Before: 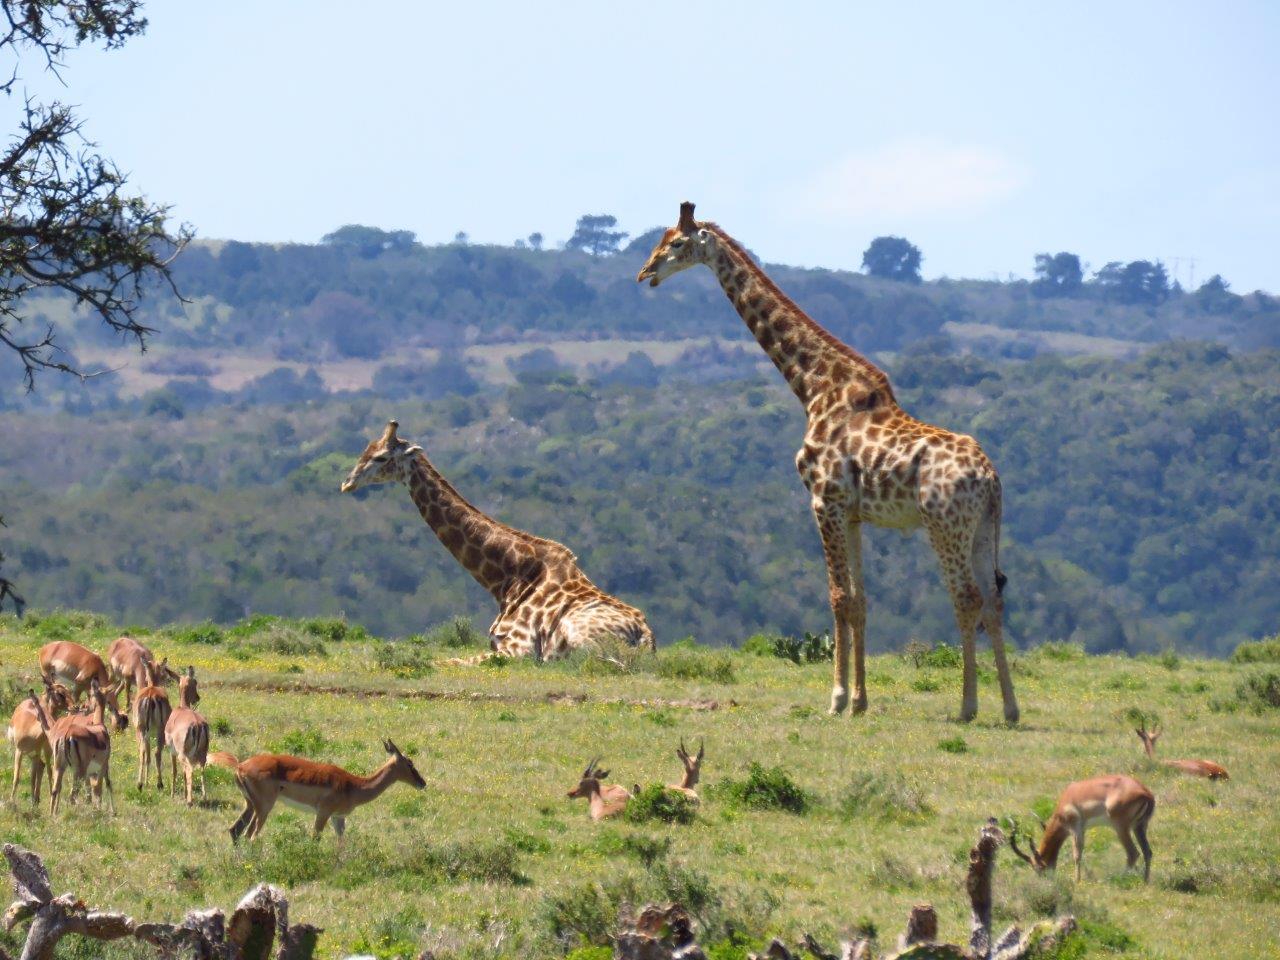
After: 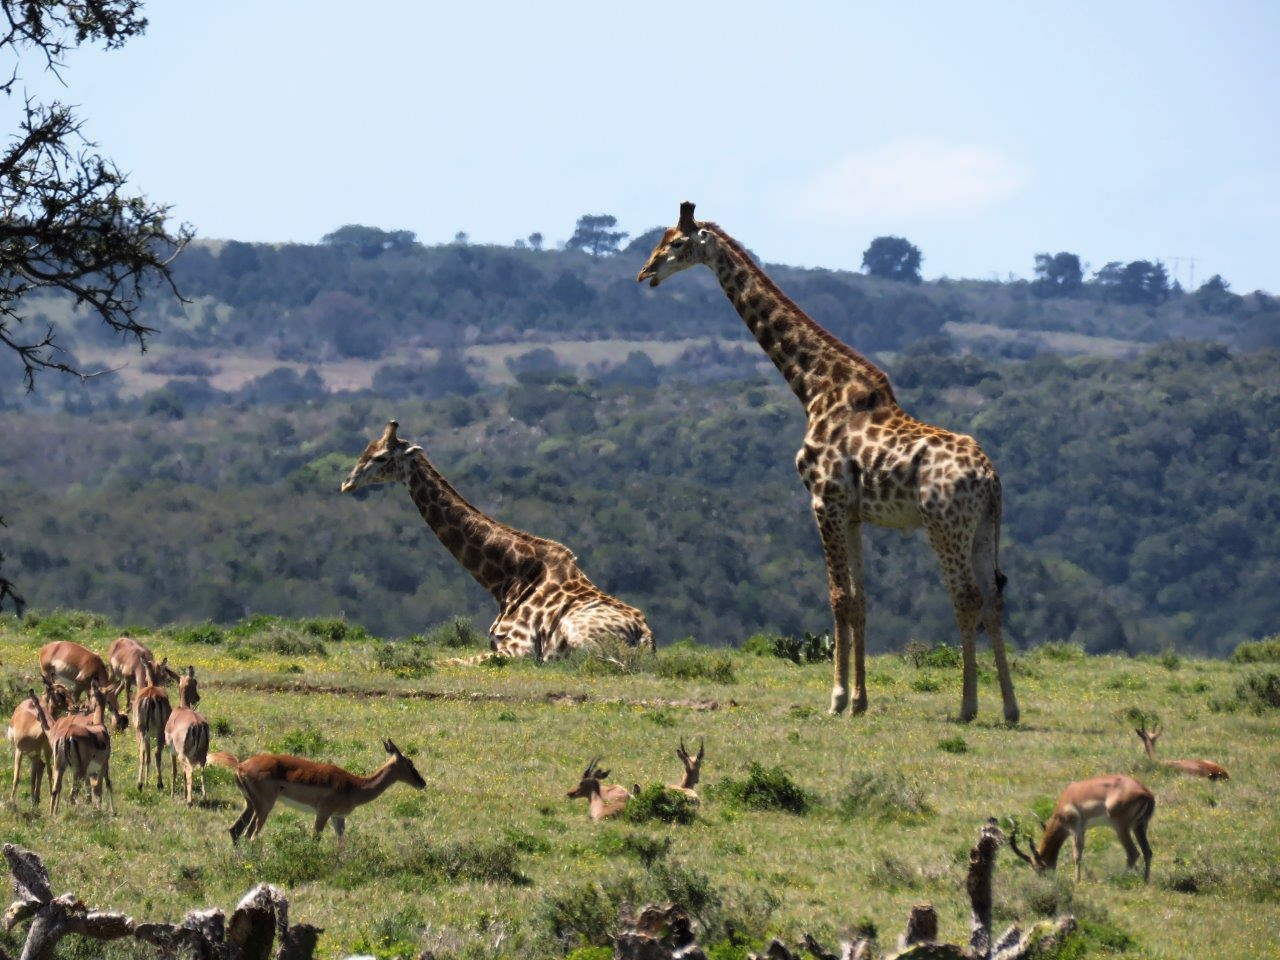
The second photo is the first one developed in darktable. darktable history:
tone curve: curves: ch0 [(0, 0) (0.153, 0.056) (1, 1)], color space Lab, linked channels, preserve colors none
